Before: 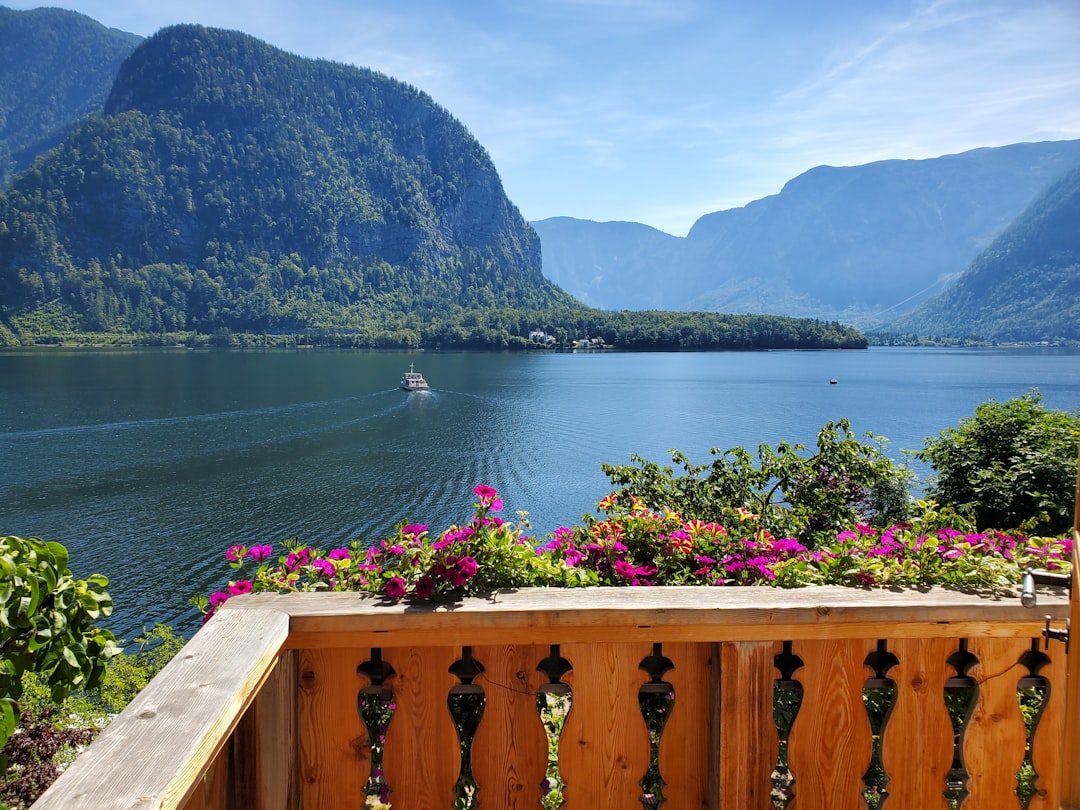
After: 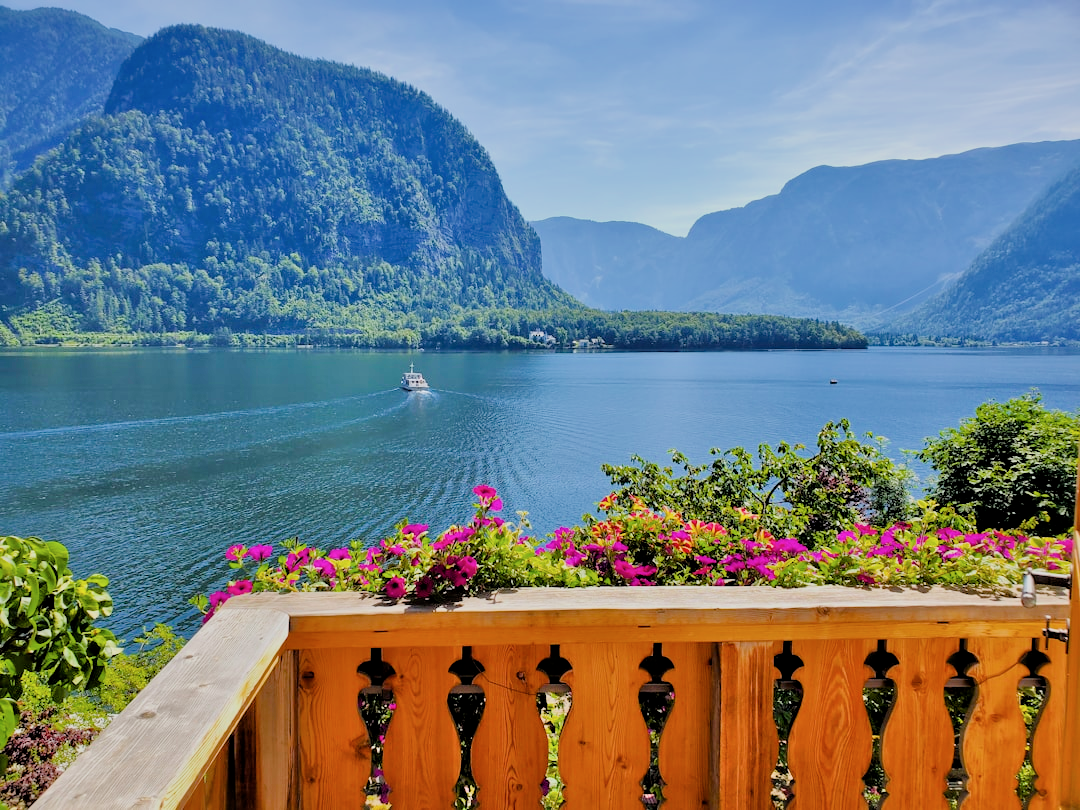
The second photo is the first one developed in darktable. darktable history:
filmic rgb "scene-referred default": black relative exposure -7.32 EV, white relative exposure 5.09 EV, hardness 3.2
color balance rgb: perceptual saturation grading › global saturation 25%, global vibrance 20%
tone equalizer "relight: fill-in": -7 EV 0.15 EV, -6 EV 0.6 EV, -5 EV 1.15 EV, -4 EV 1.33 EV, -3 EV 1.15 EV, -2 EV 0.6 EV, -1 EV 0.15 EV, mask exposure compensation -0.5 EV
local contrast: mode bilateral grid, contrast 20, coarseness 50, detail 120%, midtone range 0.2
contrast brightness saturation: saturation -0.05
velvia: strength 15% | blend: blend mode lighten, opacity 100%; mask: uniform (no mask)
